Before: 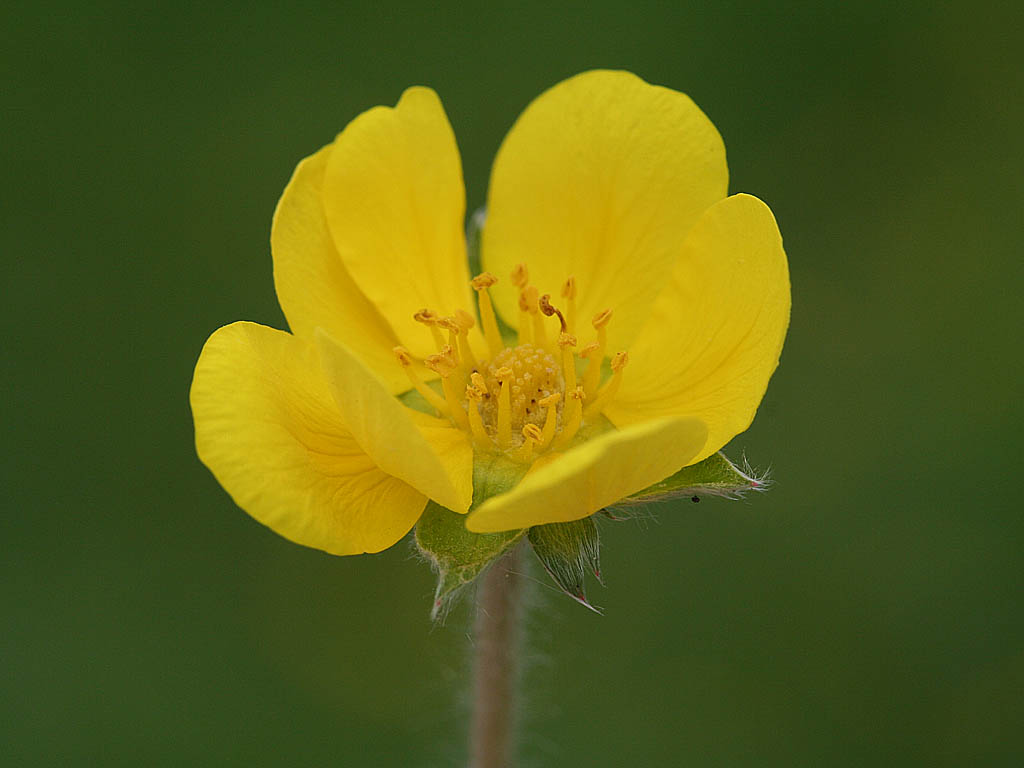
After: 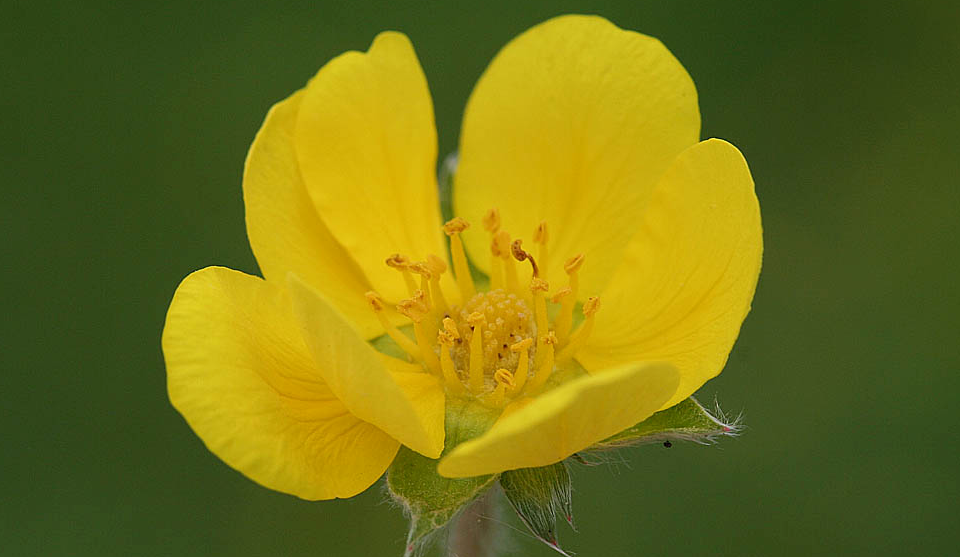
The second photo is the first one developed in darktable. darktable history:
levels: levels [0.018, 0.493, 1]
crop: left 2.737%, top 7.287%, right 3.421%, bottom 20.179%
